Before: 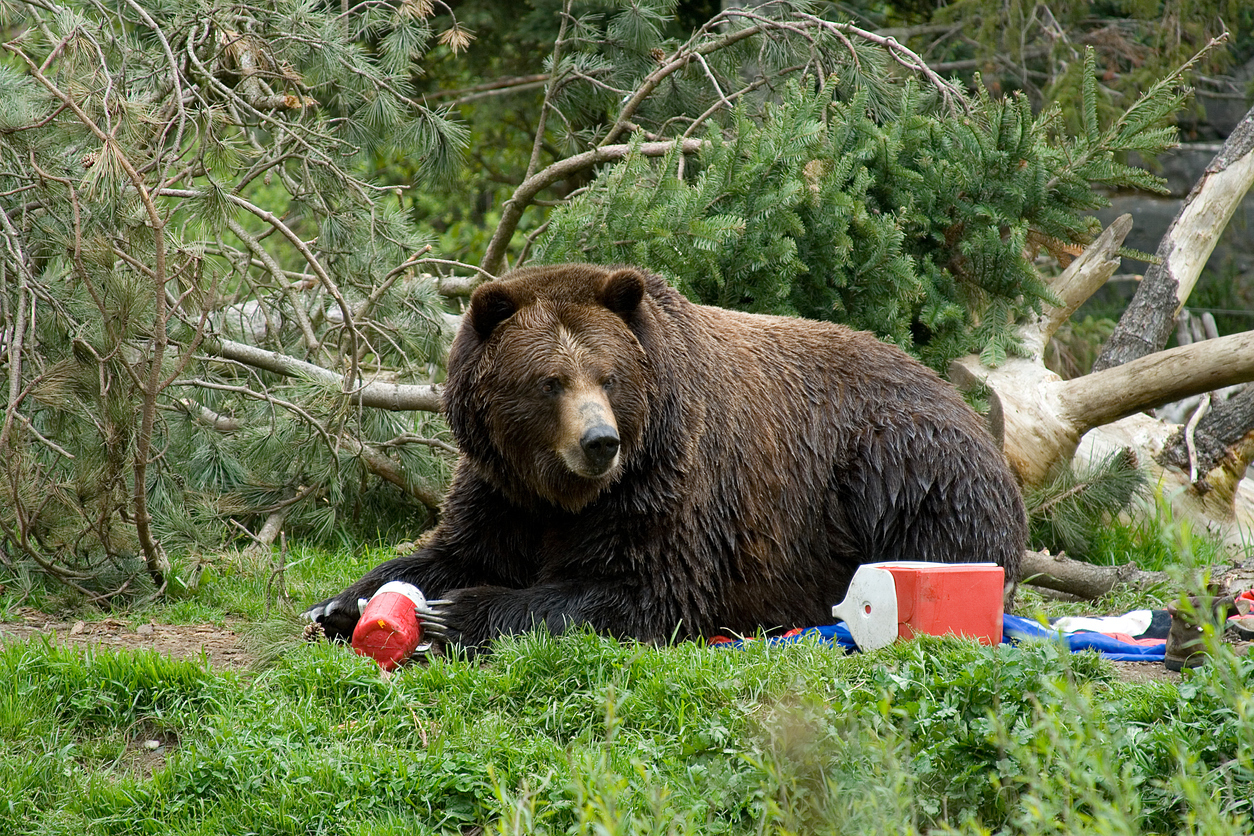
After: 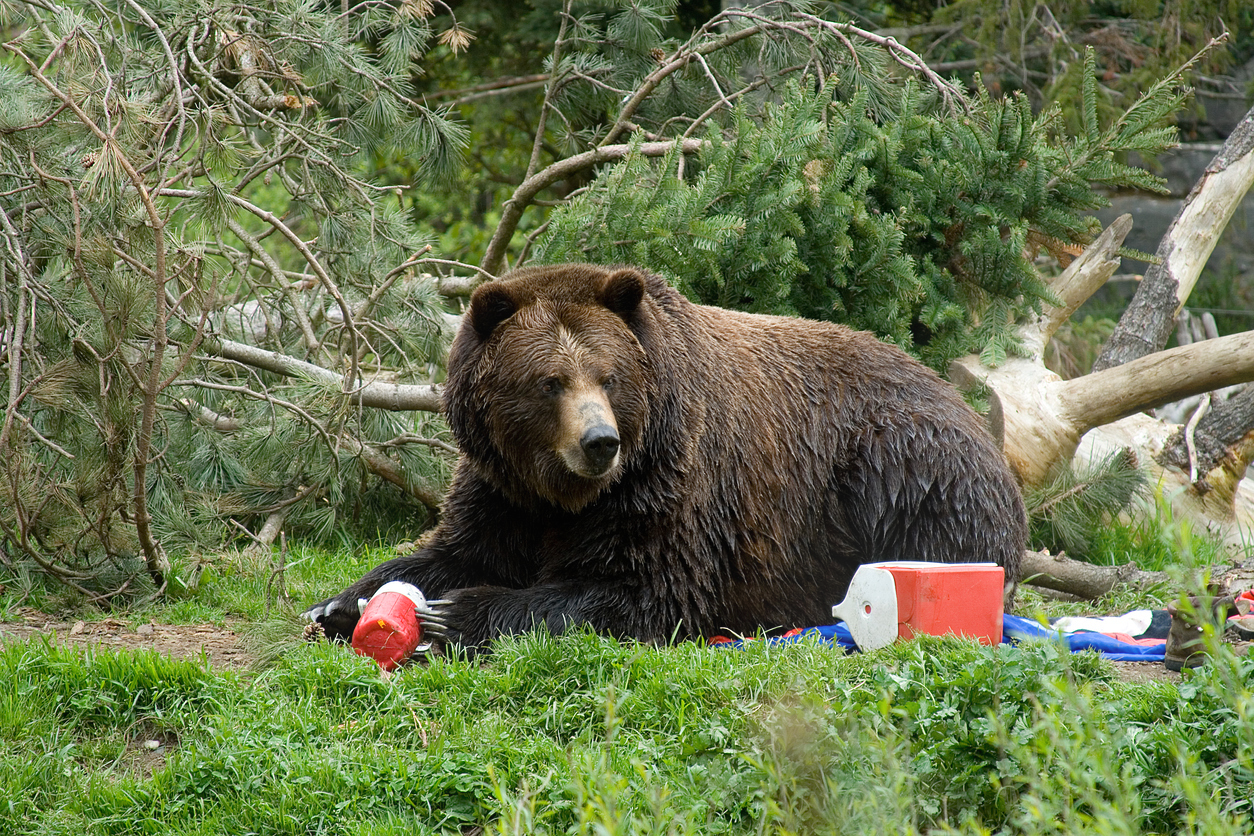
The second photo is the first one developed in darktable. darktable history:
bloom: size 16%, threshold 98%, strength 20%
